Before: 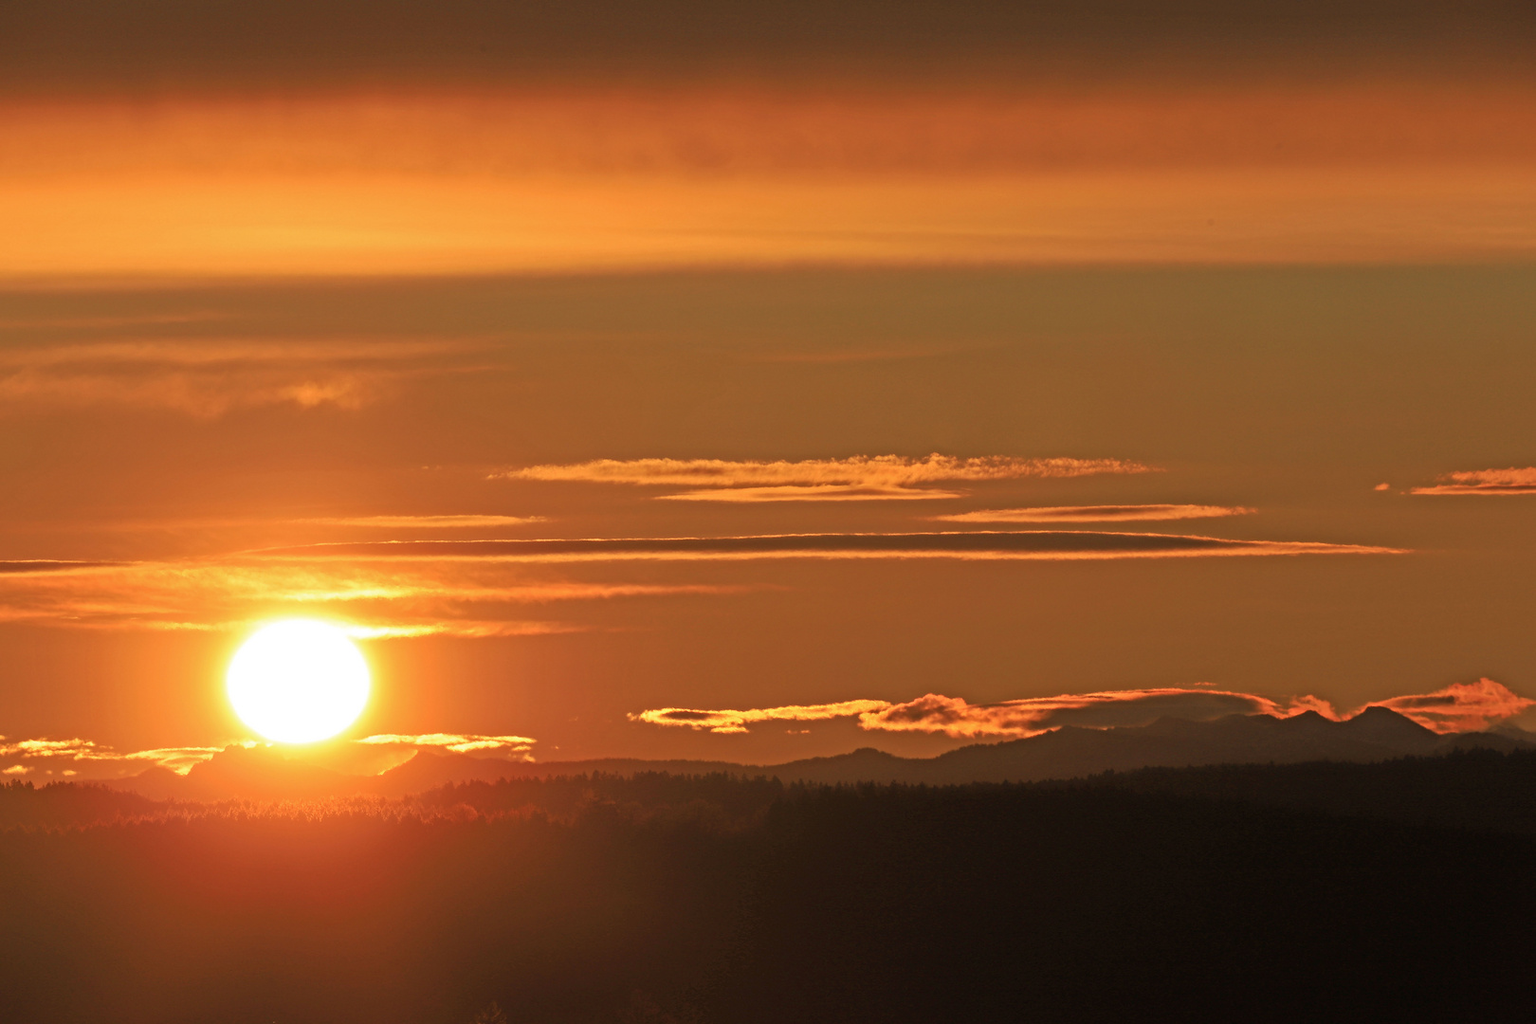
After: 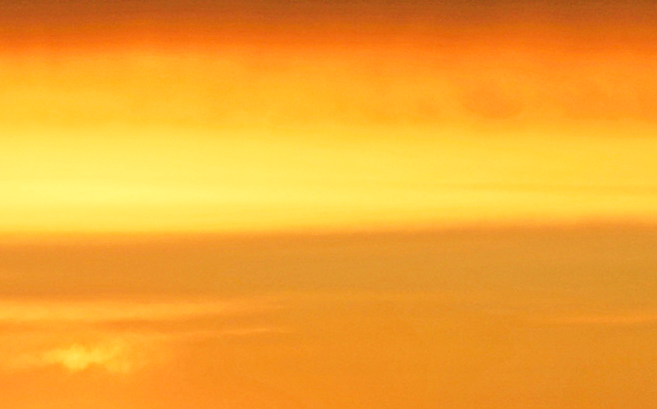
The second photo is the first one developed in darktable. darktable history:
base curve: curves: ch0 [(0, 0) (0.007, 0.004) (0.027, 0.03) (0.046, 0.07) (0.207, 0.54) (0.442, 0.872) (0.673, 0.972) (1, 1)], preserve colors none
local contrast: detail 110%
crop: left 15.452%, top 5.459%, right 43.956%, bottom 56.62%
